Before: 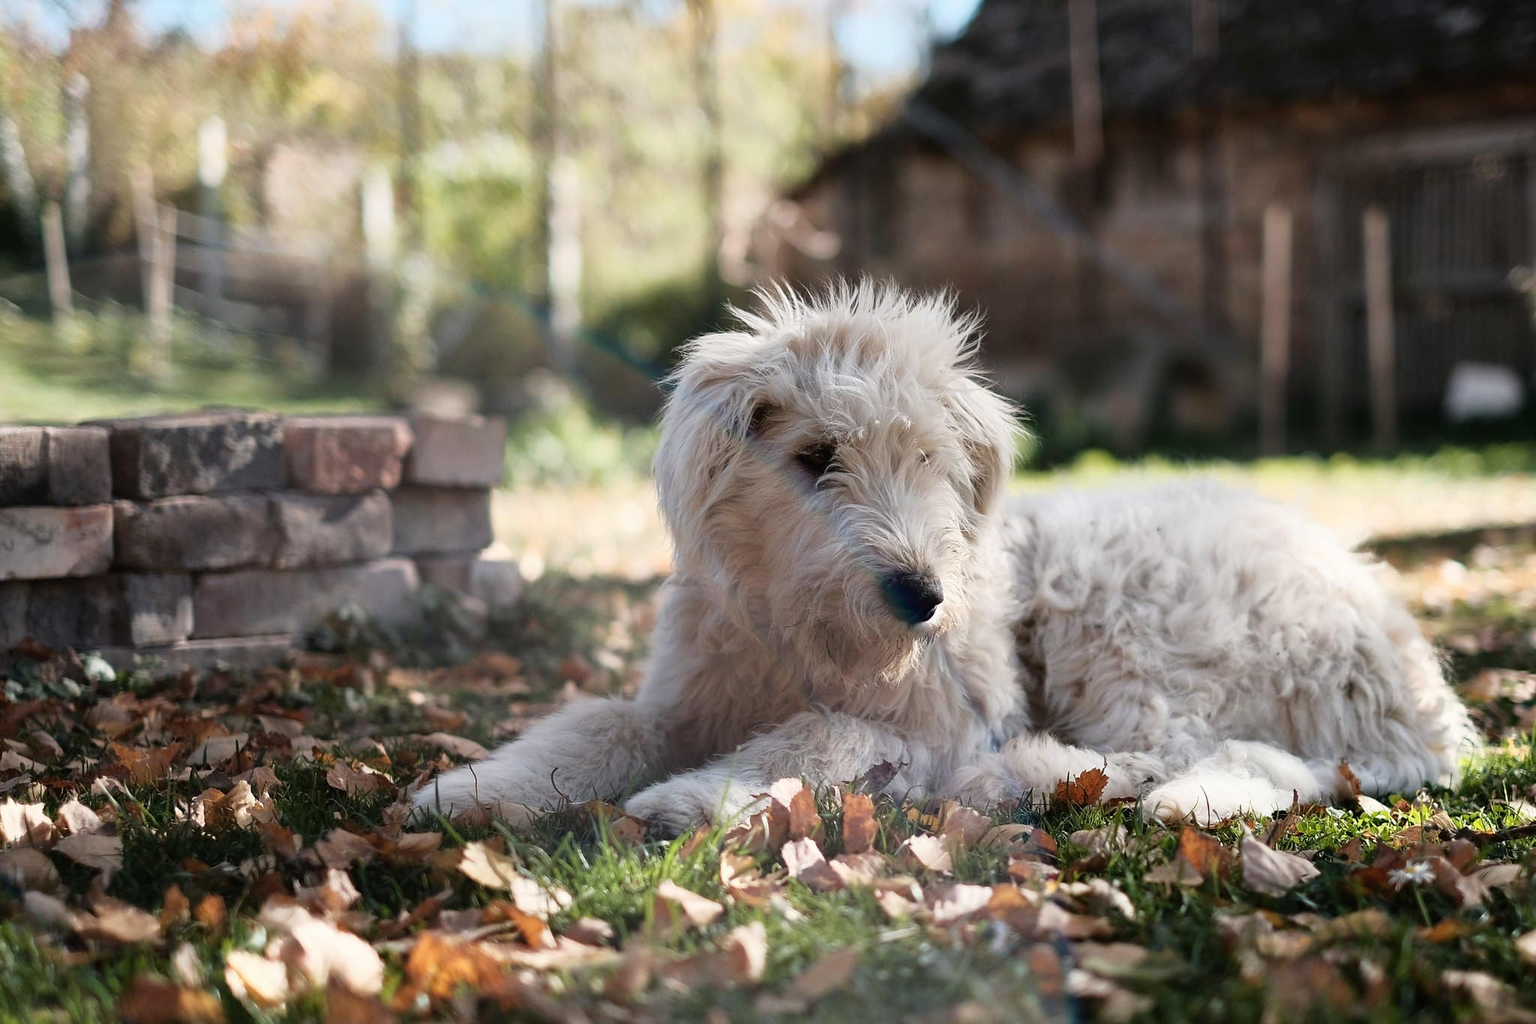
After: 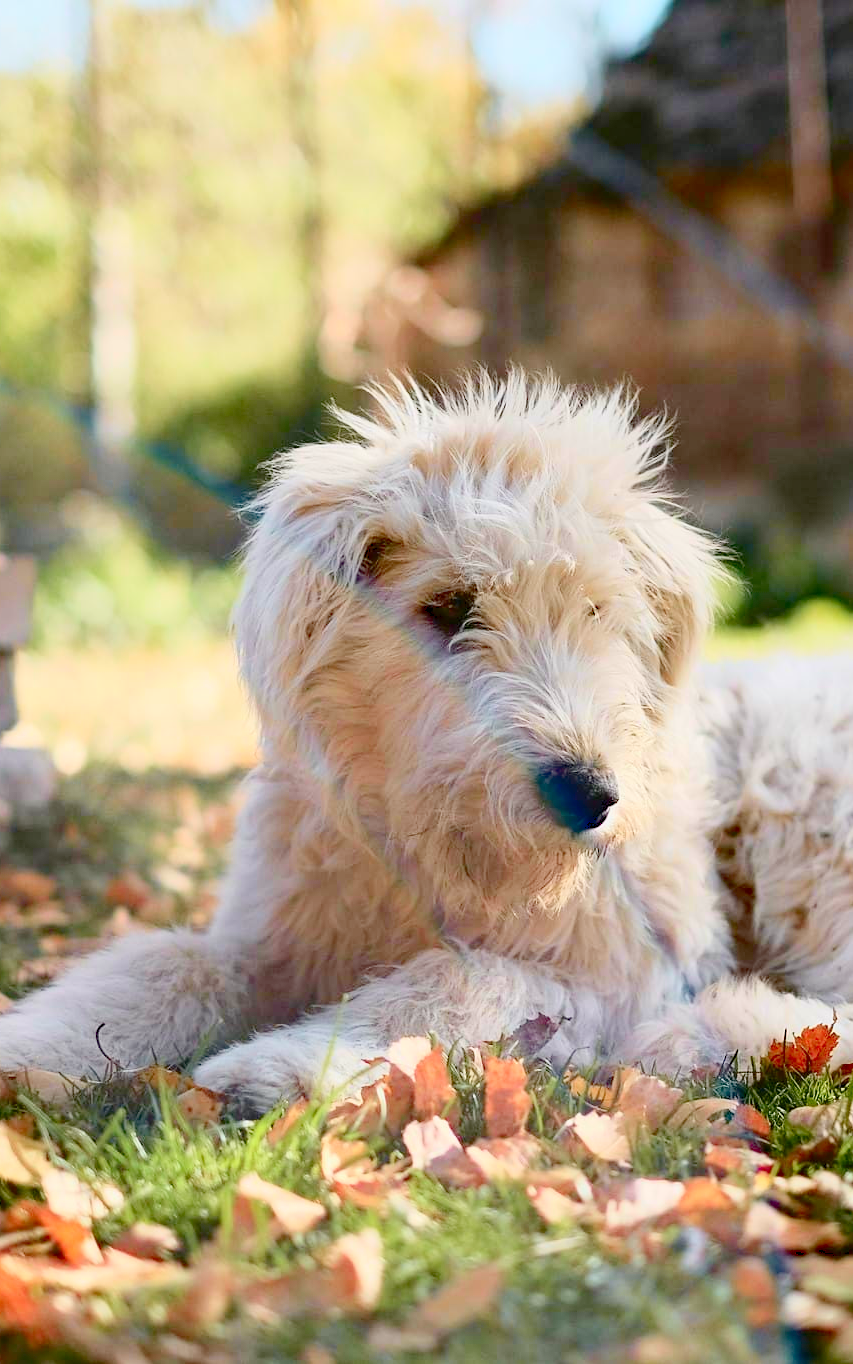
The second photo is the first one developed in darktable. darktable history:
crop: left 31.229%, right 27.105%
levels: levels [0, 0.397, 0.955]
haze removal: compatibility mode true, adaptive false
tone curve: curves: ch0 [(0, 0) (0.091, 0.066) (0.184, 0.16) (0.491, 0.519) (0.748, 0.765) (1, 0.919)]; ch1 [(0, 0) (0.179, 0.173) (0.322, 0.32) (0.424, 0.424) (0.502, 0.5) (0.56, 0.575) (0.631, 0.675) (0.777, 0.806) (1, 1)]; ch2 [(0, 0) (0.434, 0.447) (0.497, 0.498) (0.539, 0.566) (0.676, 0.691) (1, 1)], color space Lab, independent channels, preserve colors none
